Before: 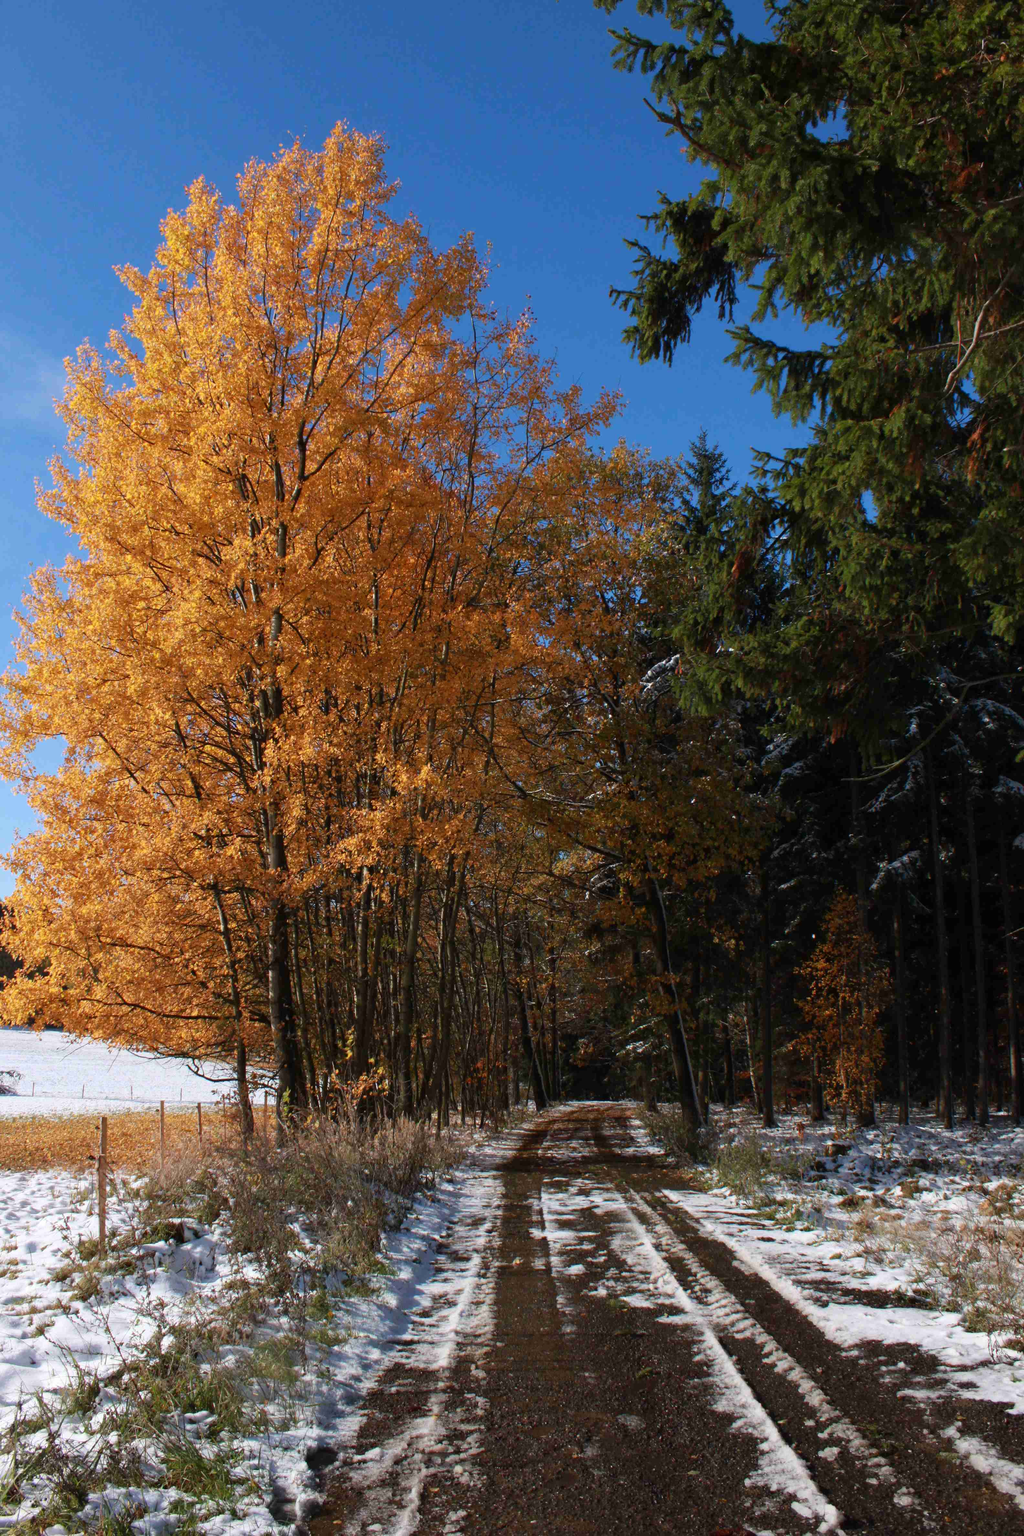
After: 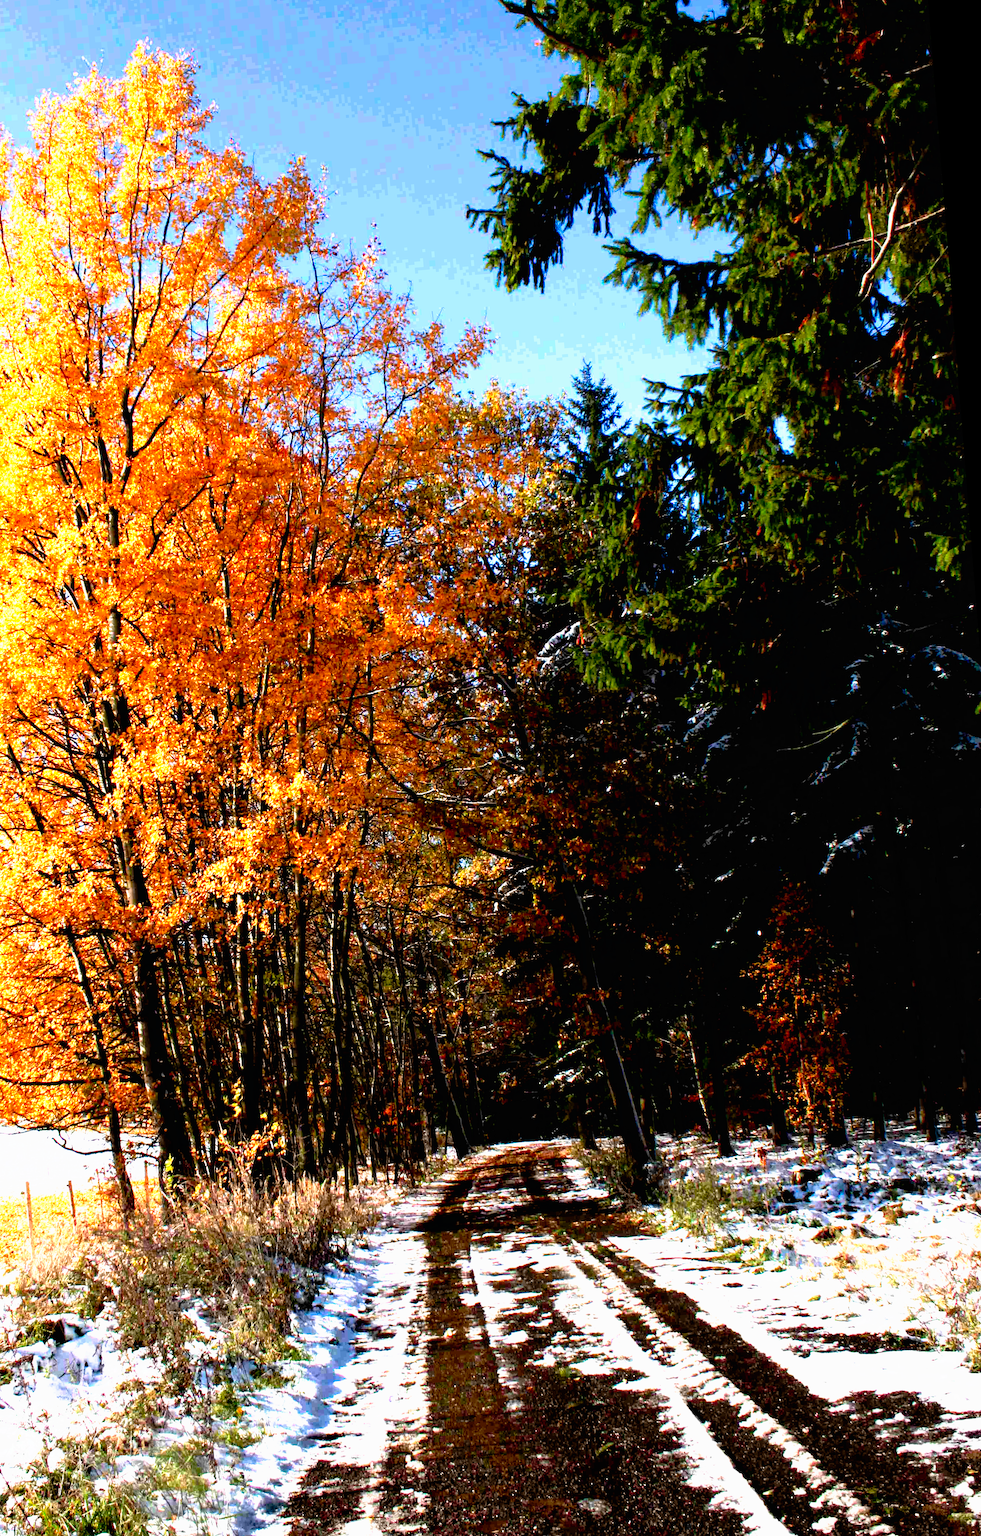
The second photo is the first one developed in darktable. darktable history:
crop: left 16.145%
tone curve: curves: ch0 [(0, 0) (0.003, 0.01) (0.011, 0.011) (0.025, 0.008) (0.044, 0.007) (0.069, 0.006) (0.1, 0.005) (0.136, 0.015) (0.177, 0.094) (0.224, 0.241) (0.277, 0.369) (0.335, 0.5) (0.399, 0.648) (0.468, 0.811) (0.543, 0.975) (0.623, 0.989) (0.709, 0.989) (0.801, 0.99) (0.898, 0.99) (1, 1)], preserve colors none
rotate and perspective: rotation -4.57°, crop left 0.054, crop right 0.944, crop top 0.087, crop bottom 0.914
